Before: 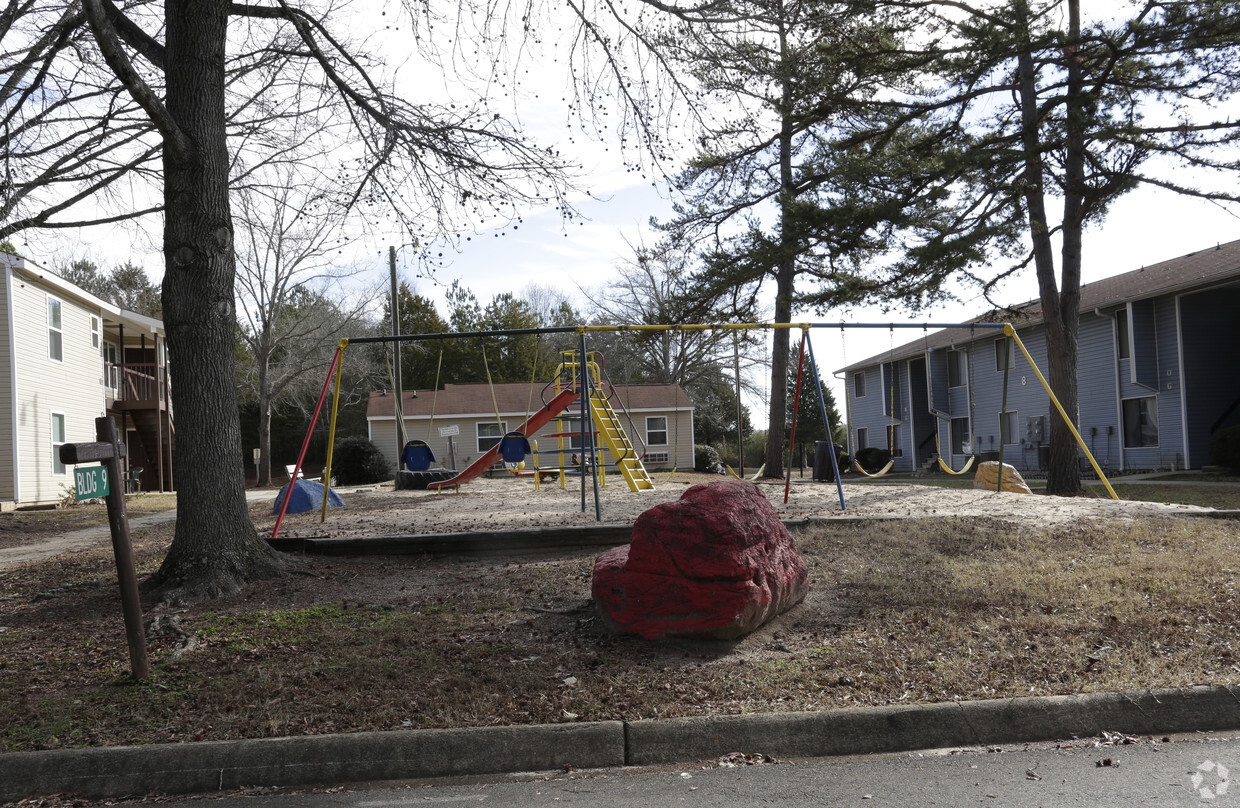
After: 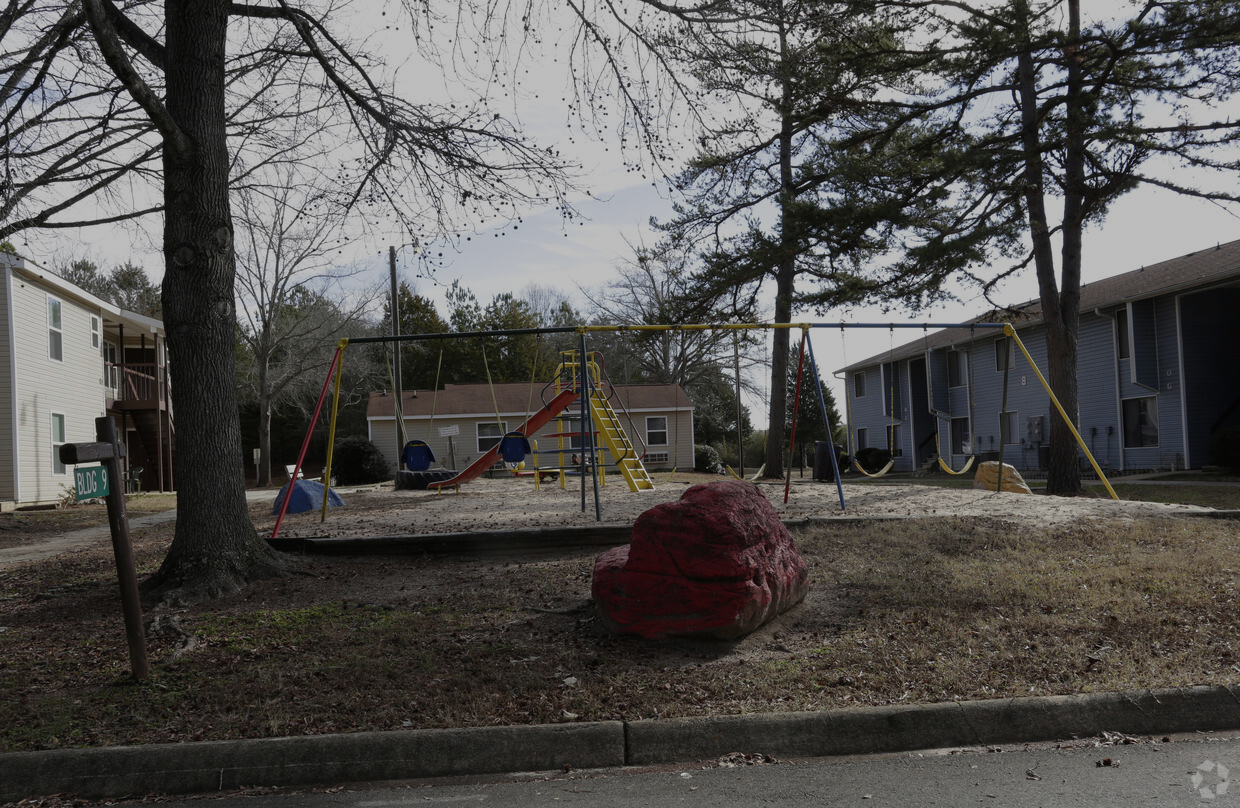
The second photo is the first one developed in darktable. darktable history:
exposure: exposure -0.97 EV, compensate highlight preservation false
